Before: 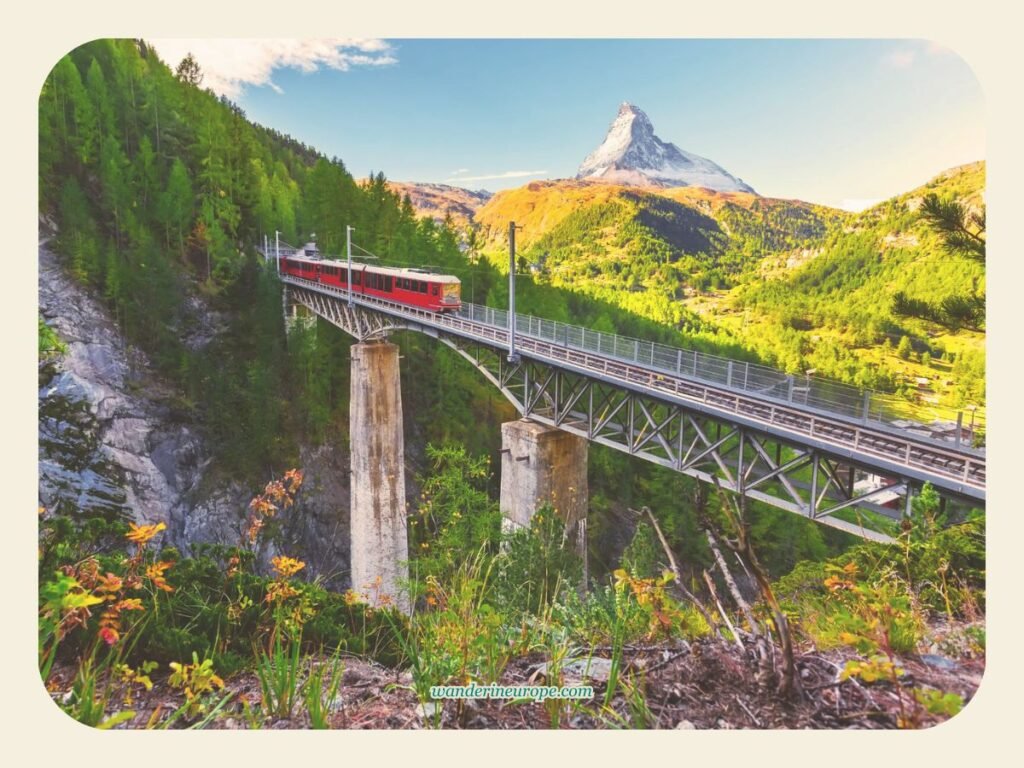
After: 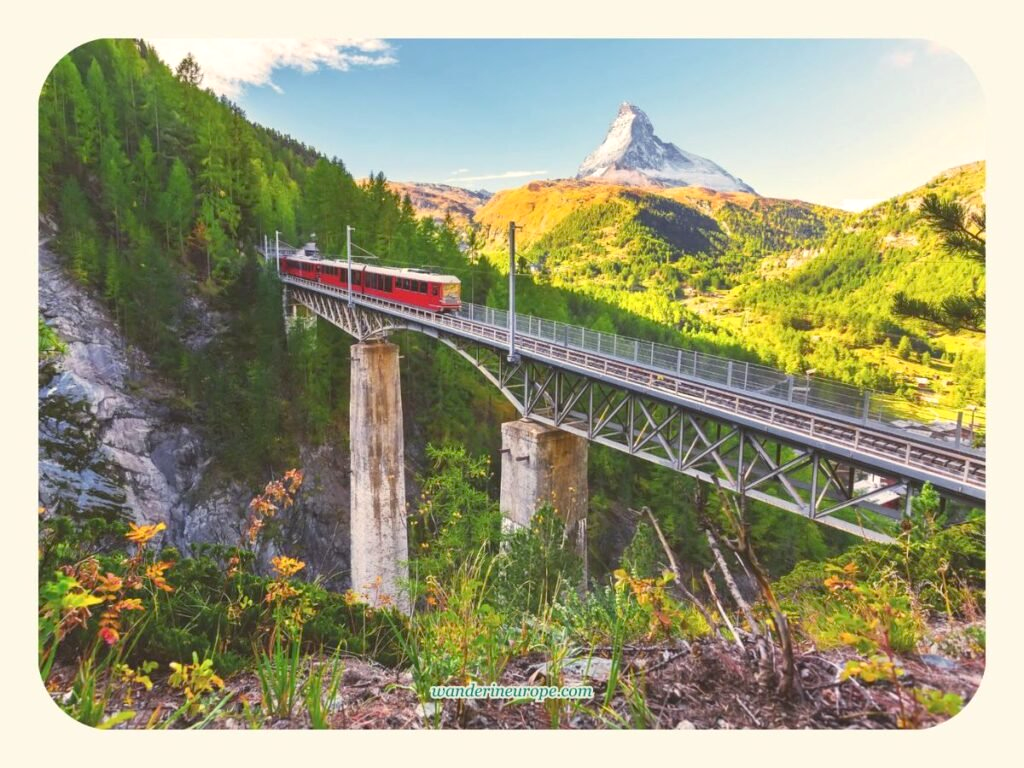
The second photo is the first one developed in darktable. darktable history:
exposure: black level correction 0.009, exposure 0.123 EV, compensate exposure bias true, compensate highlight preservation false
